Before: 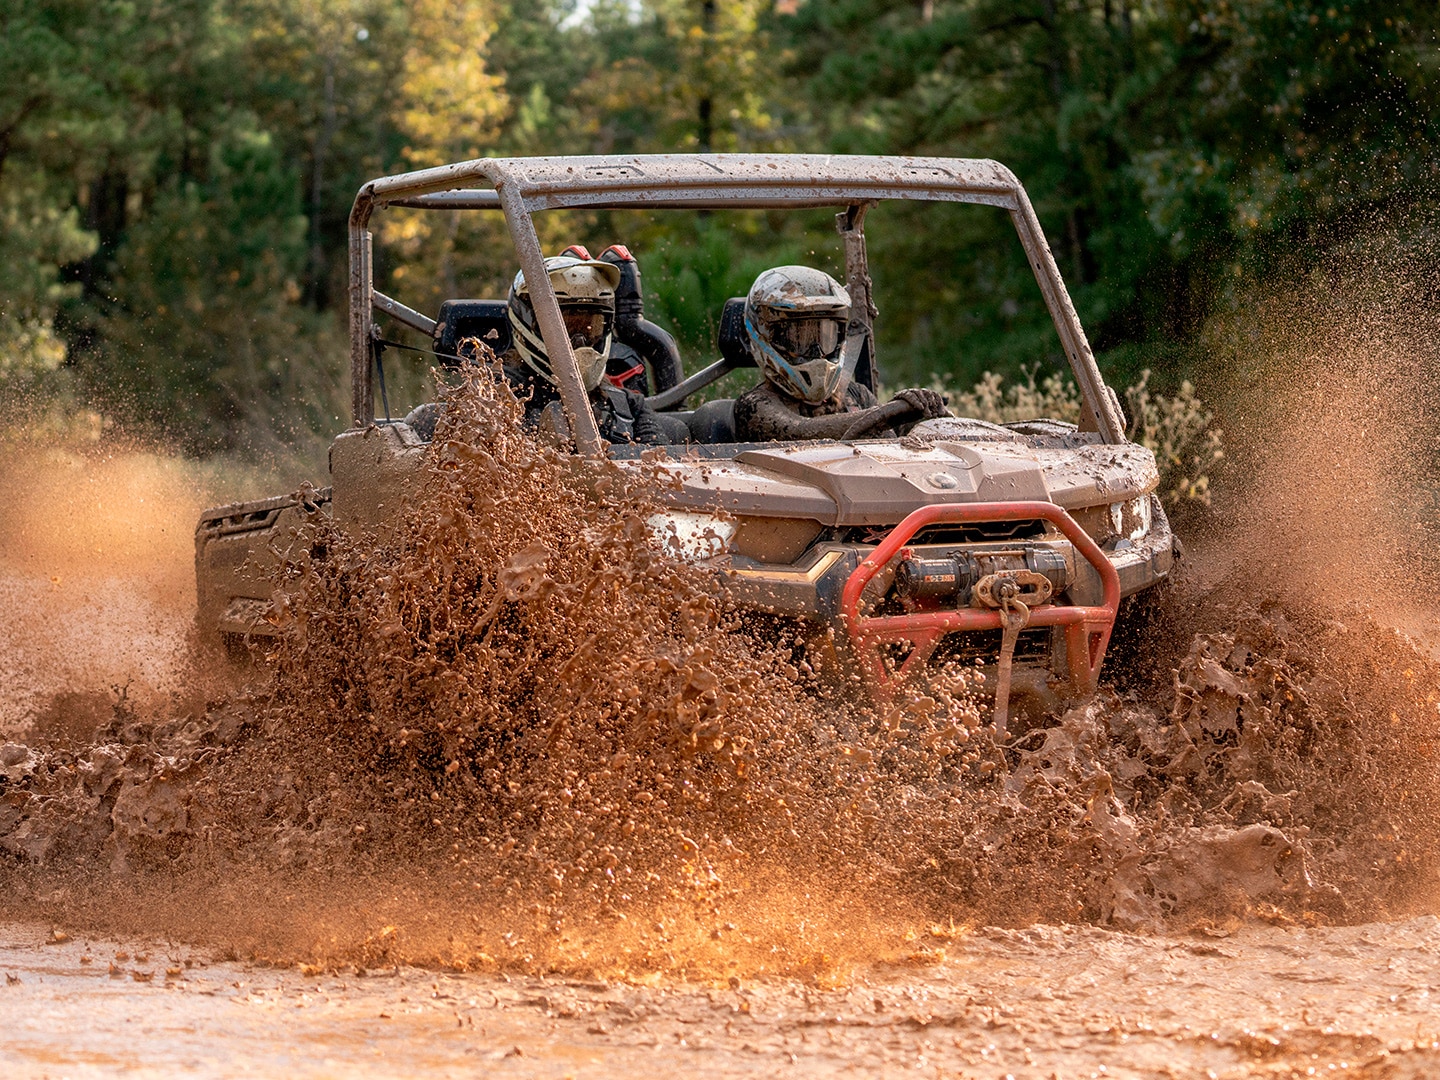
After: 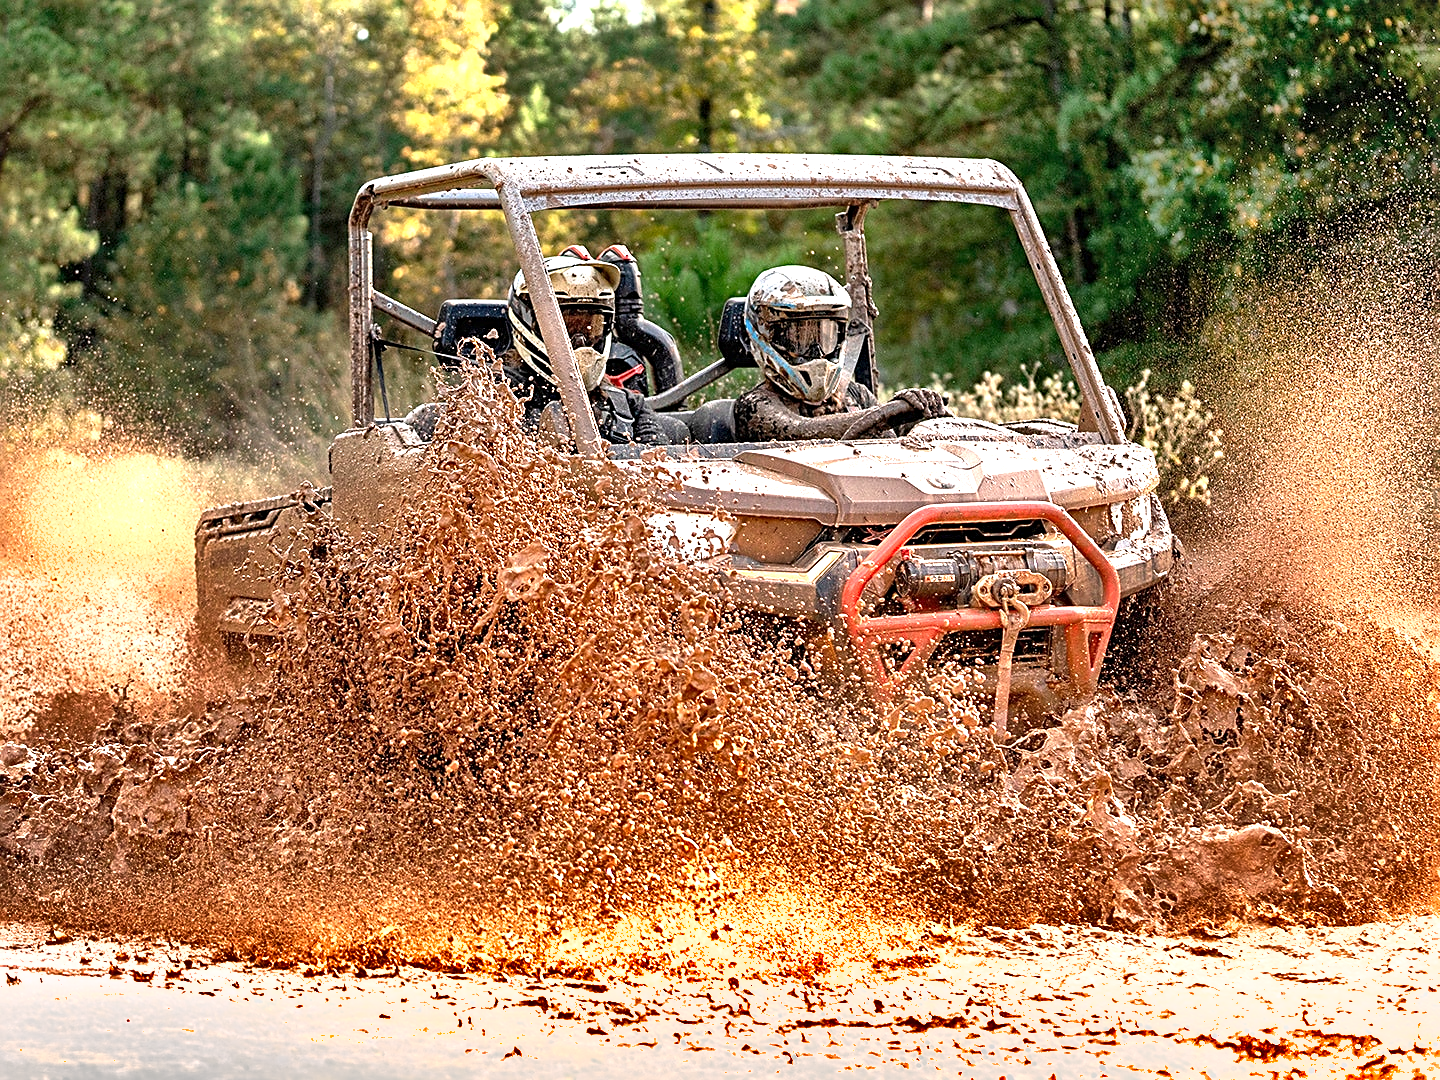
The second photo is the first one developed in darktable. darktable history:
exposure: black level correction 0, exposure 1.383 EV, compensate highlight preservation false
sharpen: radius 2.643, amount 0.67
shadows and highlights: shadows 76.19, highlights -60.56, highlights color adjustment 53.05%, soften with gaussian
